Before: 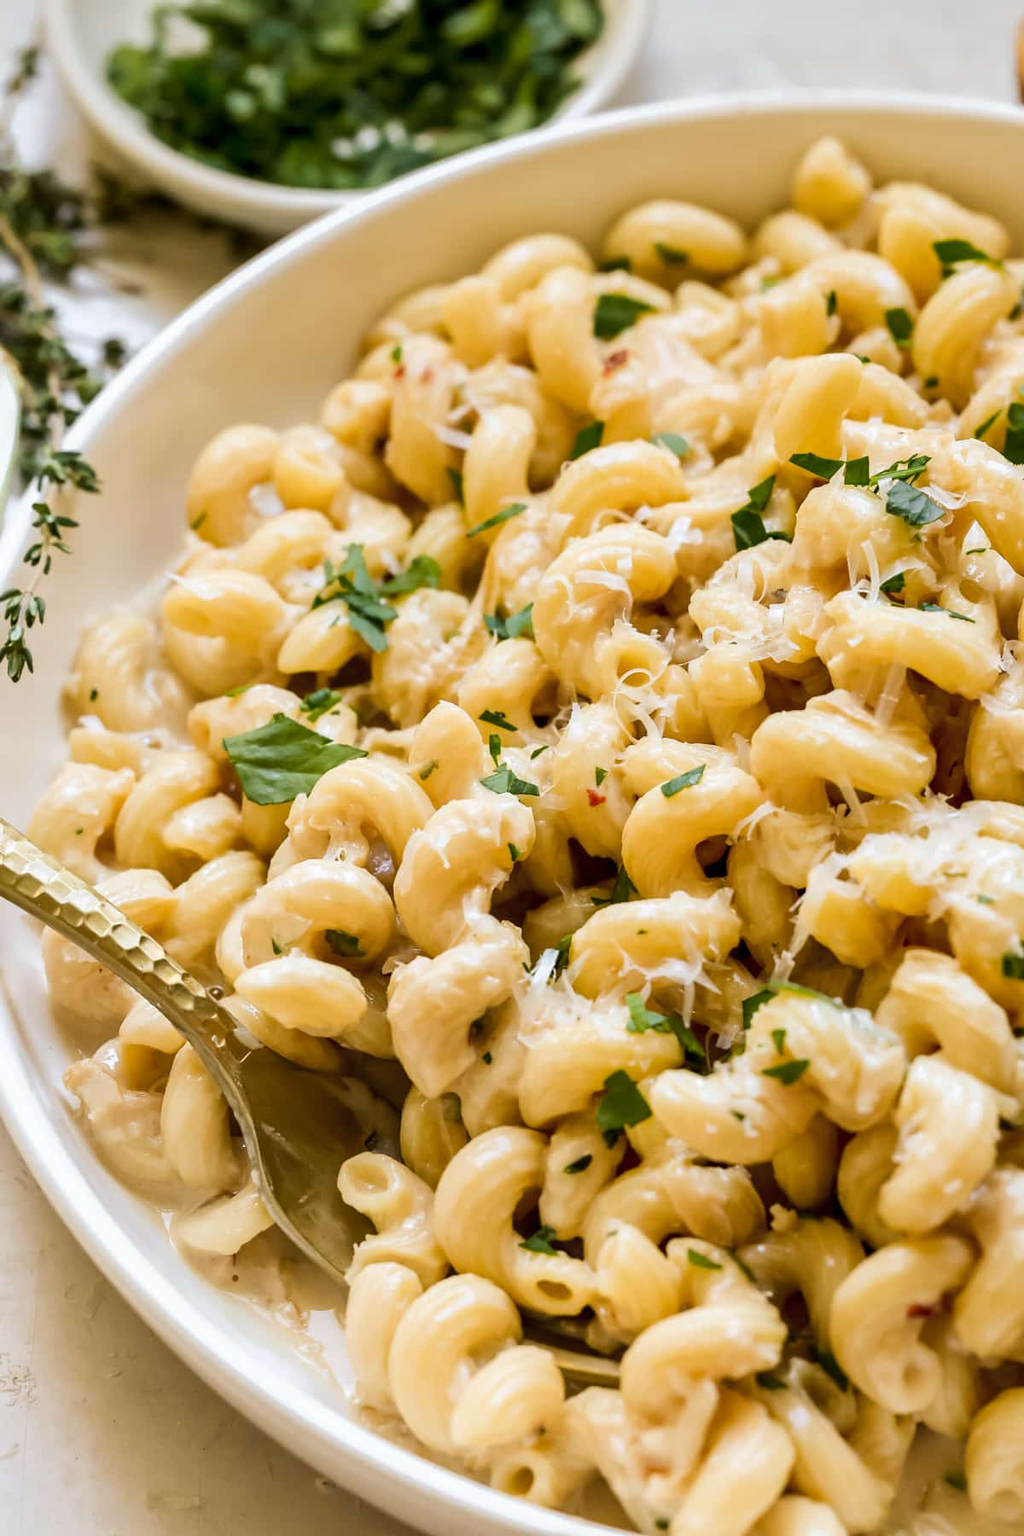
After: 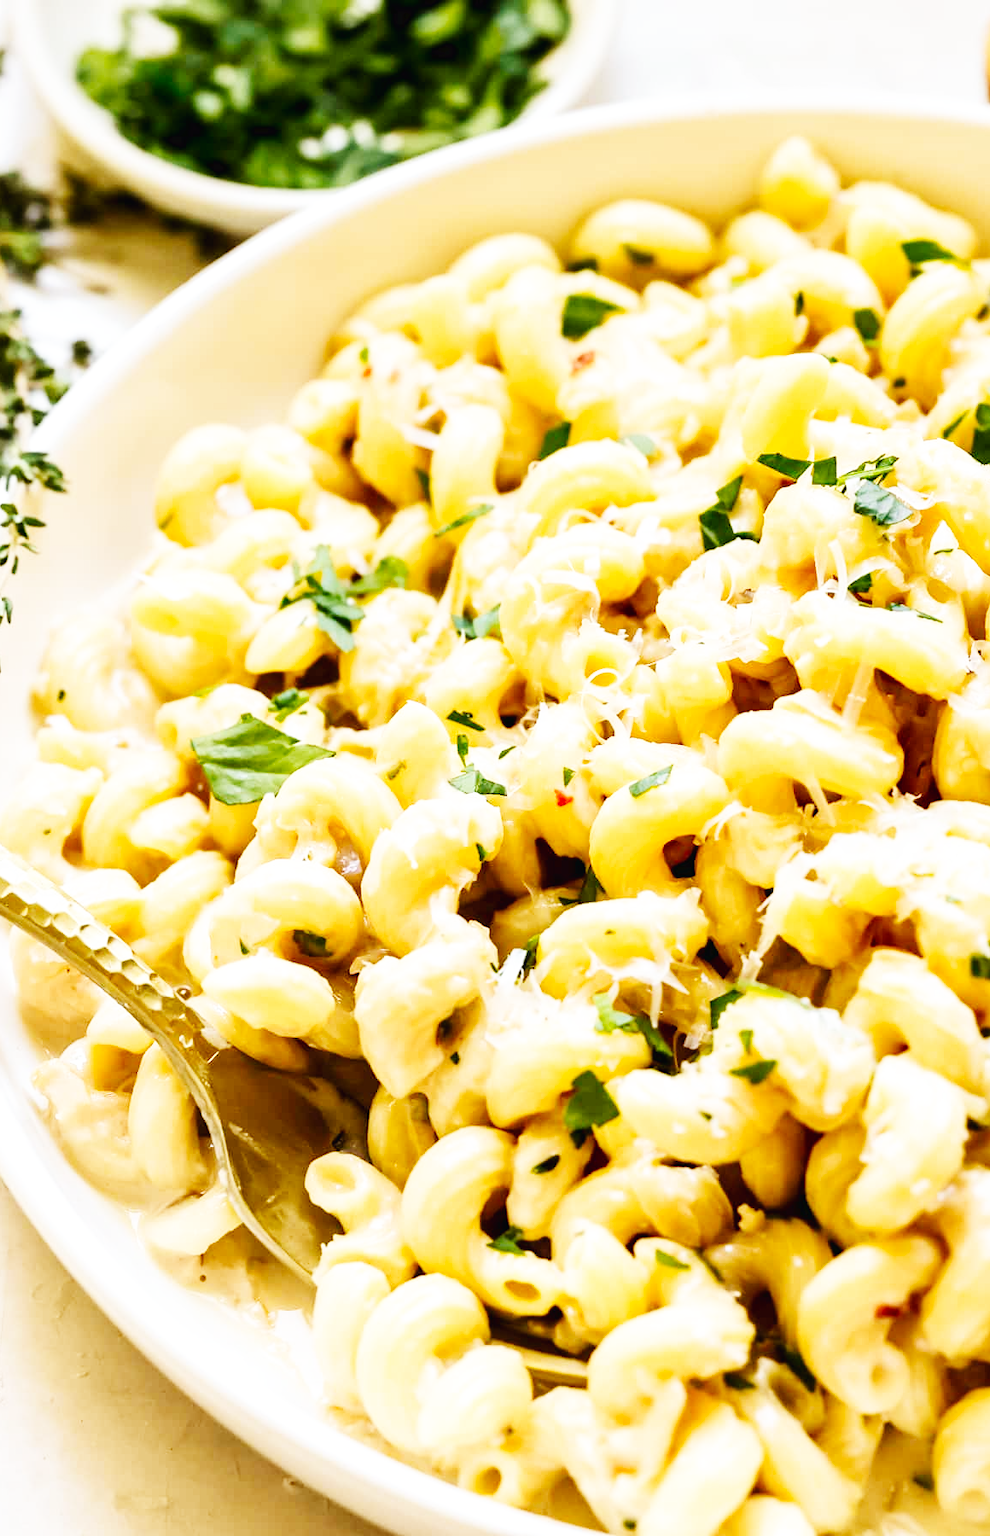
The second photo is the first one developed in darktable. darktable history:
crop and rotate: left 3.238%
base curve: curves: ch0 [(0, 0.003) (0.001, 0.002) (0.006, 0.004) (0.02, 0.022) (0.048, 0.086) (0.094, 0.234) (0.162, 0.431) (0.258, 0.629) (0.385, 0.8) (0.548, 0.918) (0.751, 0.988) (1, 1)], preserve colors none
